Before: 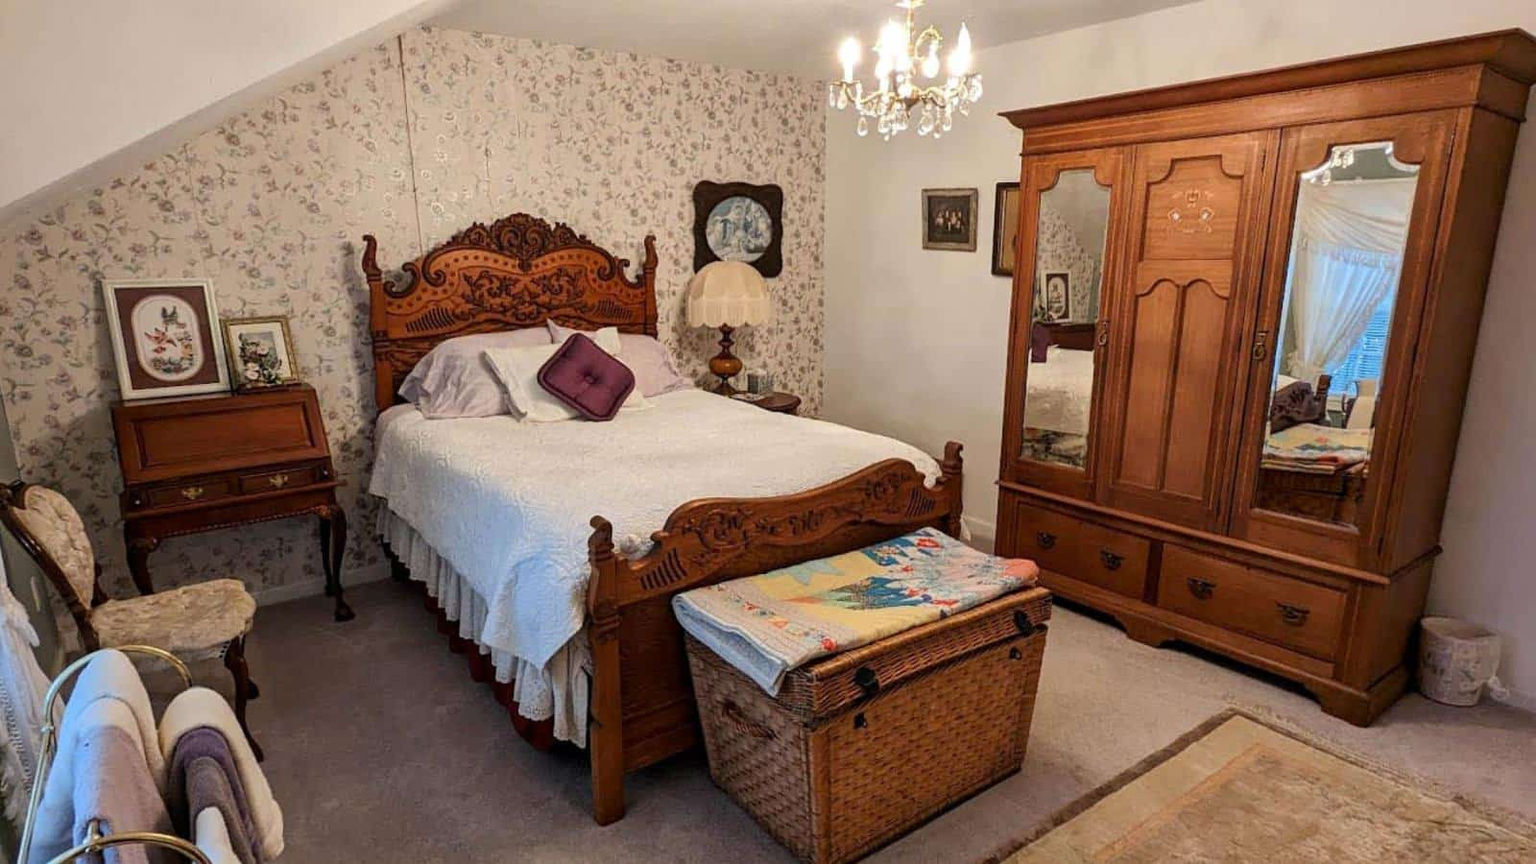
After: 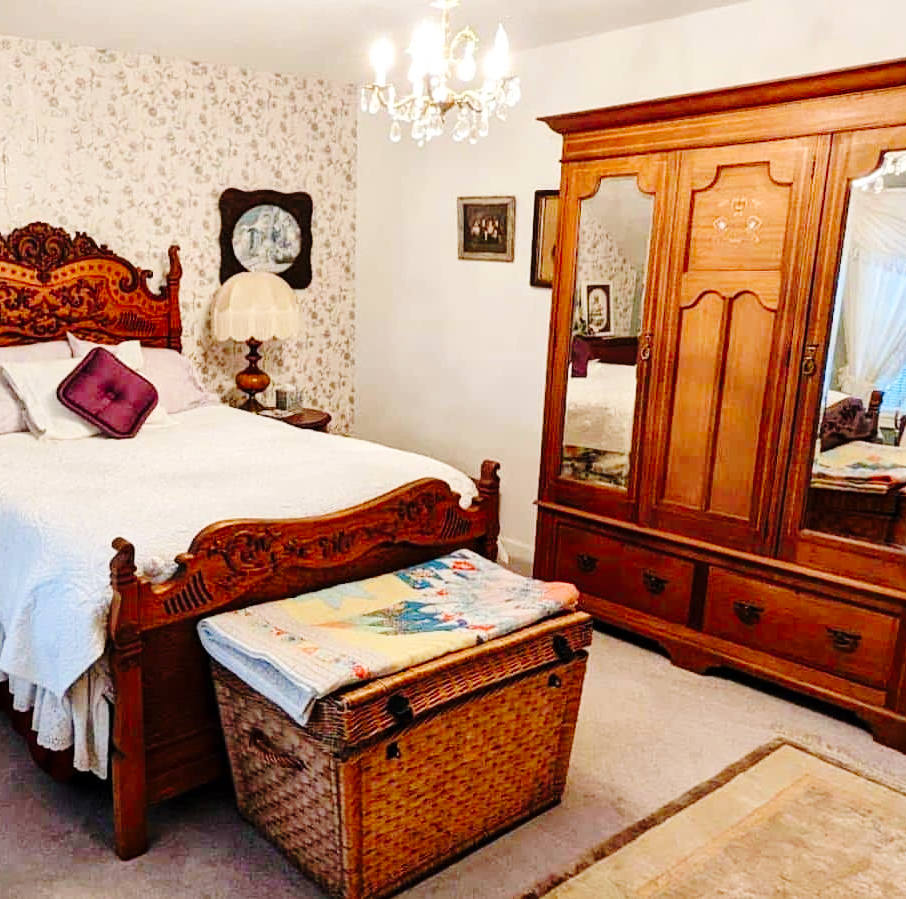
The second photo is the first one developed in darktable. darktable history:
tone curve: curves: ch0 [(0, 0) (0.003, 0.002) (0.011, 0.009) (0.025, 0.02) (0.044, 0.034) (0.069, 0.046) (0.1, 0.062) (0.136, 0.083) (0.177, 0.119) (0.224, 0.162) (0.277, 0.216) (0.335, 0.282) (0.399, 0.365) (0.468, 0.457) (0.543, 0.541) (0.623, 0.624) (0.709, 0.713) (0.801, 0.797) (0.898, 0.889) (1, 1)], preserve colors none
base curve: curves: ch0 [(0, 0) (0.008, 0.007) (0.022, 0.029) (0.048, 0.089) (0.092, 0.197) (0.191, 0.399) (0.275, 0.534) (0.357, 0.65) (0.477, 0.78) (0.542, 0.833) (0.799, 0.973) (1, 1)], preserve colors none
crop: left 31.458%, top 0%, right 11.876%
sharpen: radius 2.883, amount 0.868, threshold 47.523
